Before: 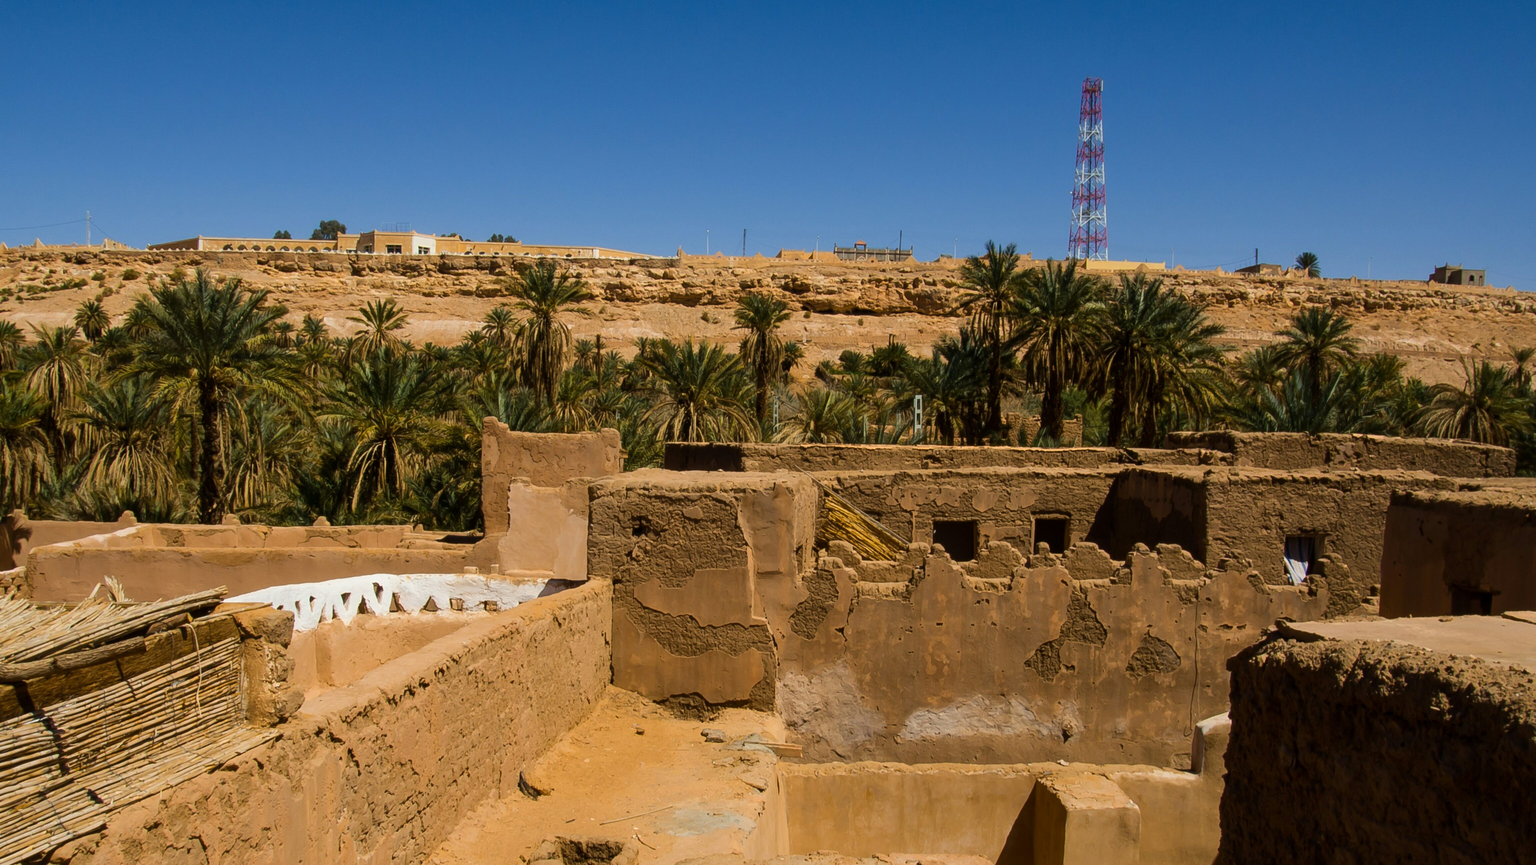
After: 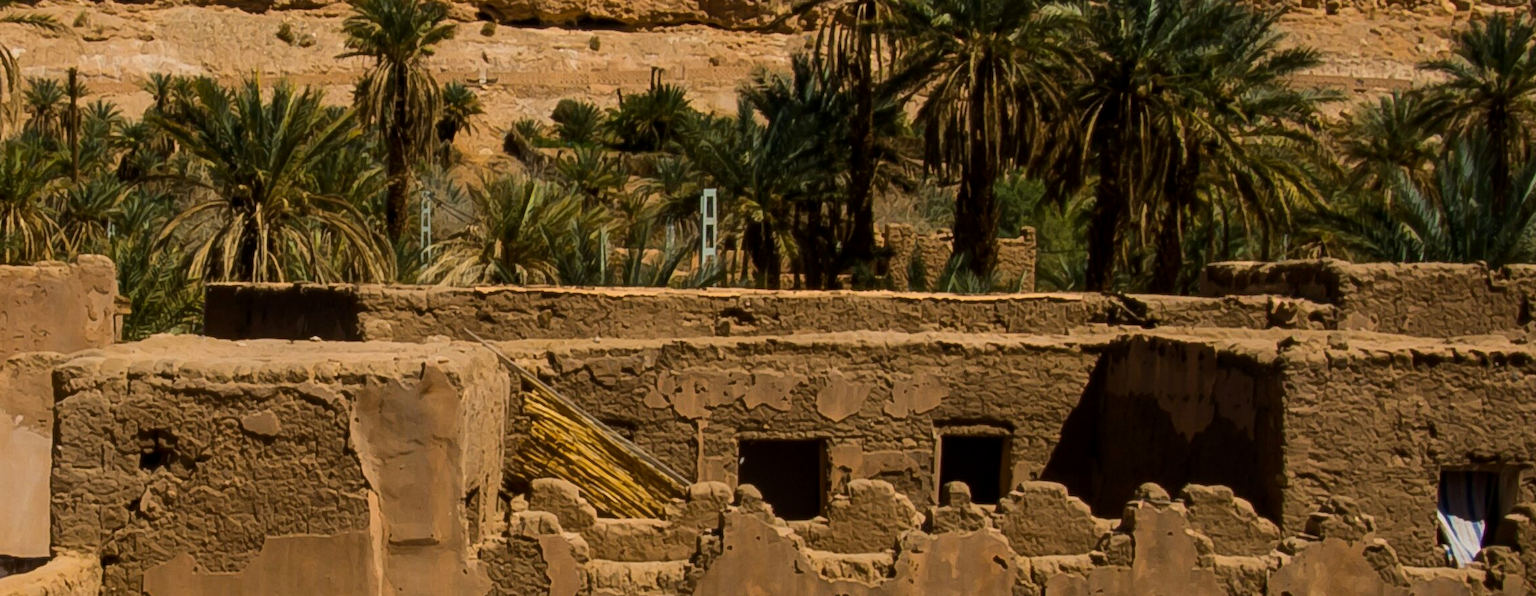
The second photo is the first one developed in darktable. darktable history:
local contrast: highlights 61%, shadows 106%, detail 107%, midtone range 0.529
crop: left 36.607%, top 34.735%, right 13.146%, bottom 30.611%
